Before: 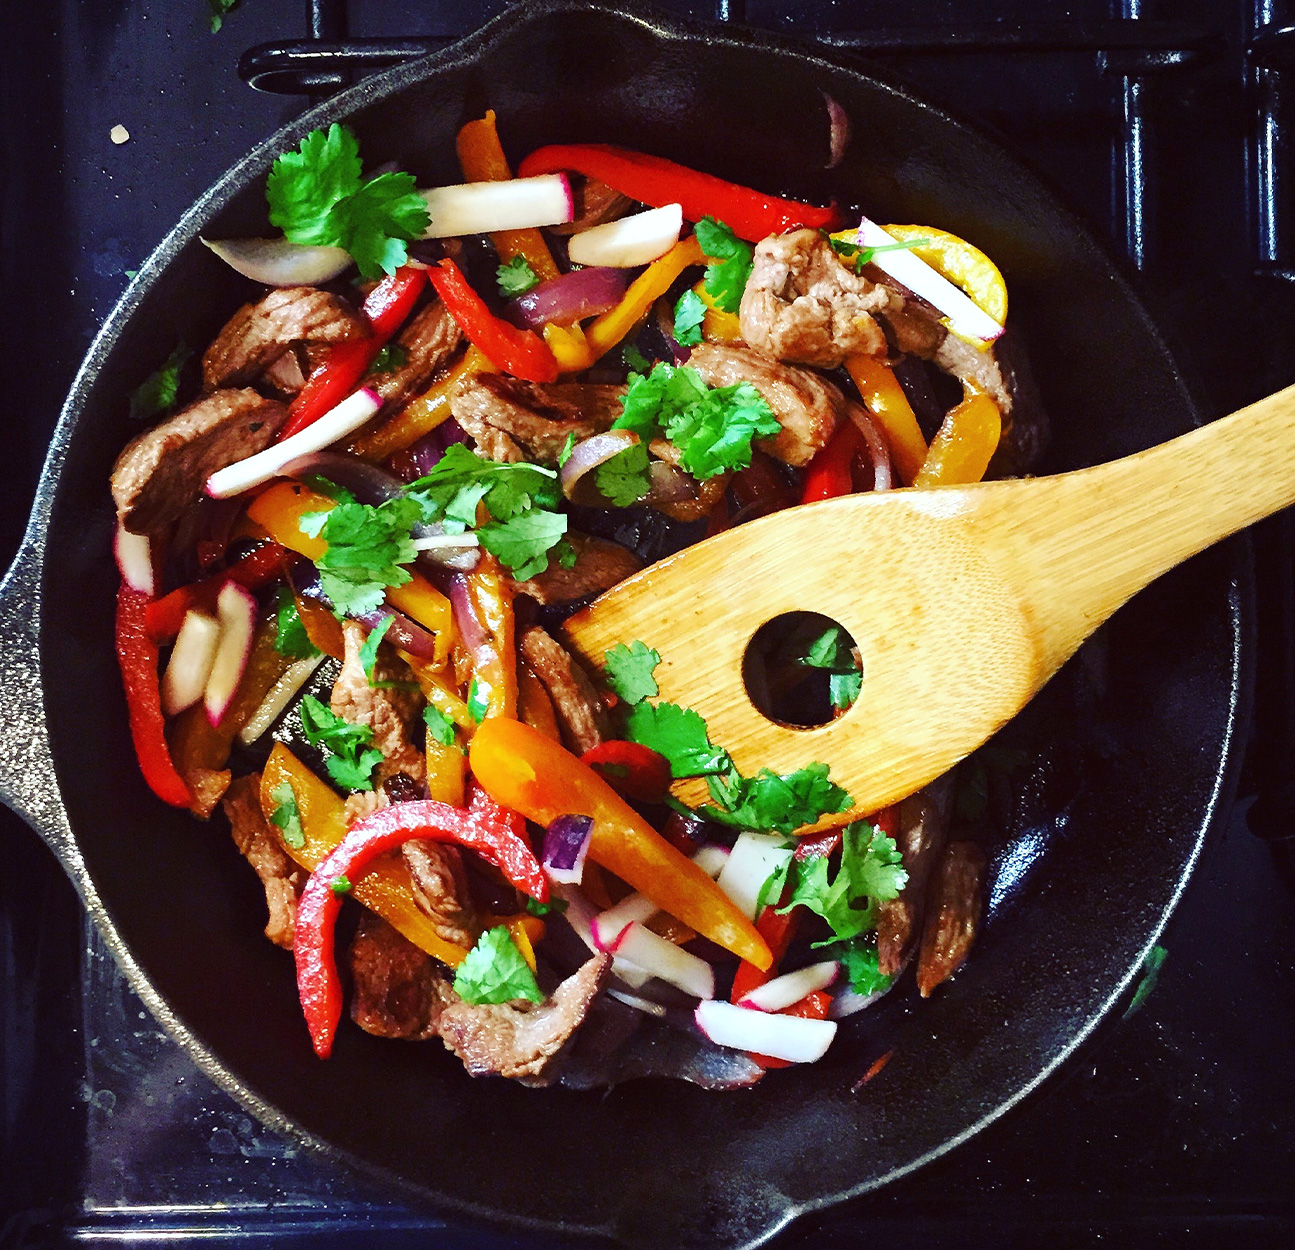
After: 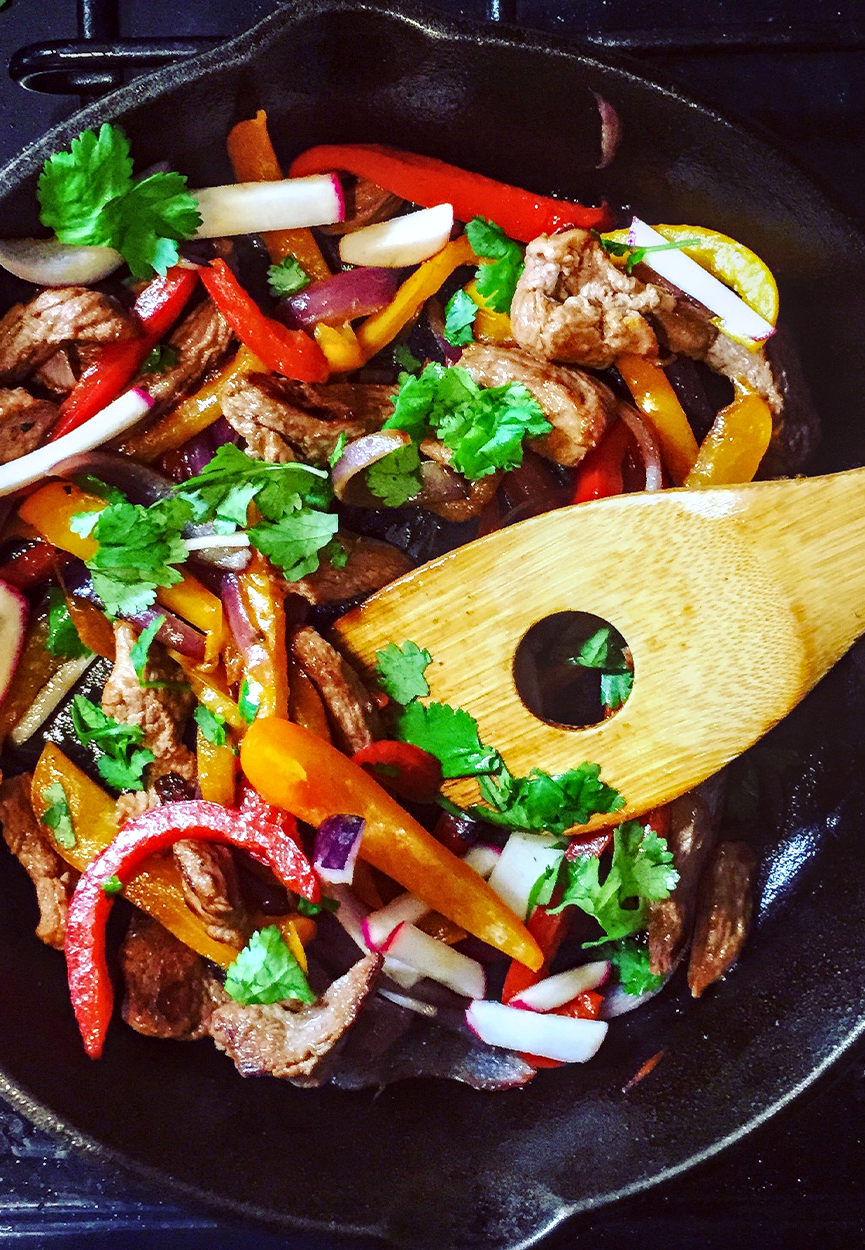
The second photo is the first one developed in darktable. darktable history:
crop and rotate: left 17.732%, right 15.423%
haze removal: compatibility mode true, adaptive false
local contrast: detail 130%
white balance: red 0.983, blue 1.036
